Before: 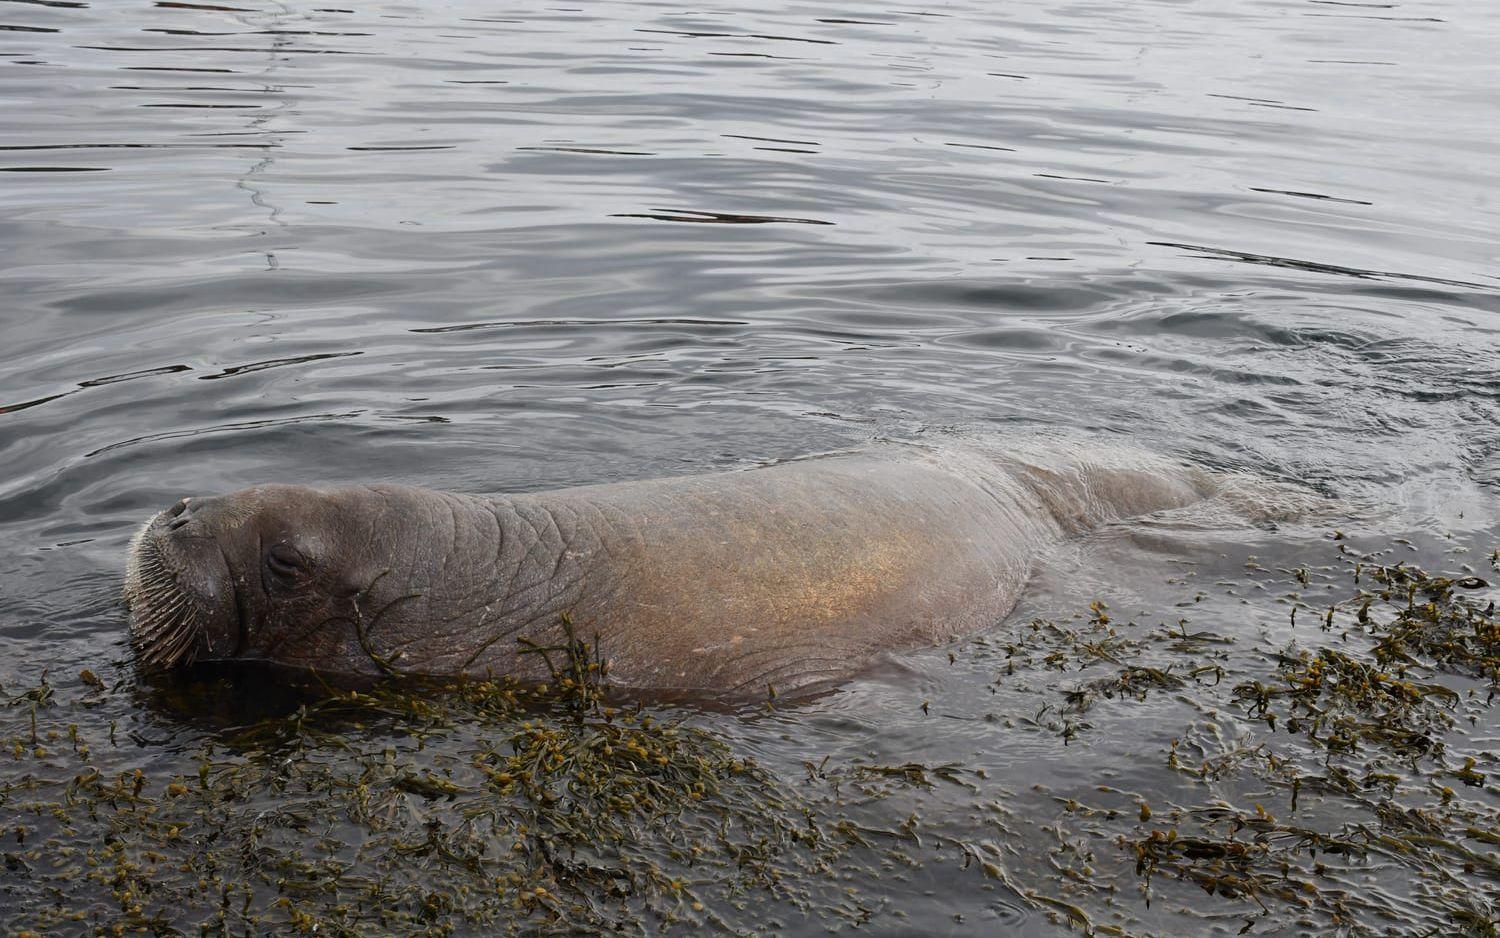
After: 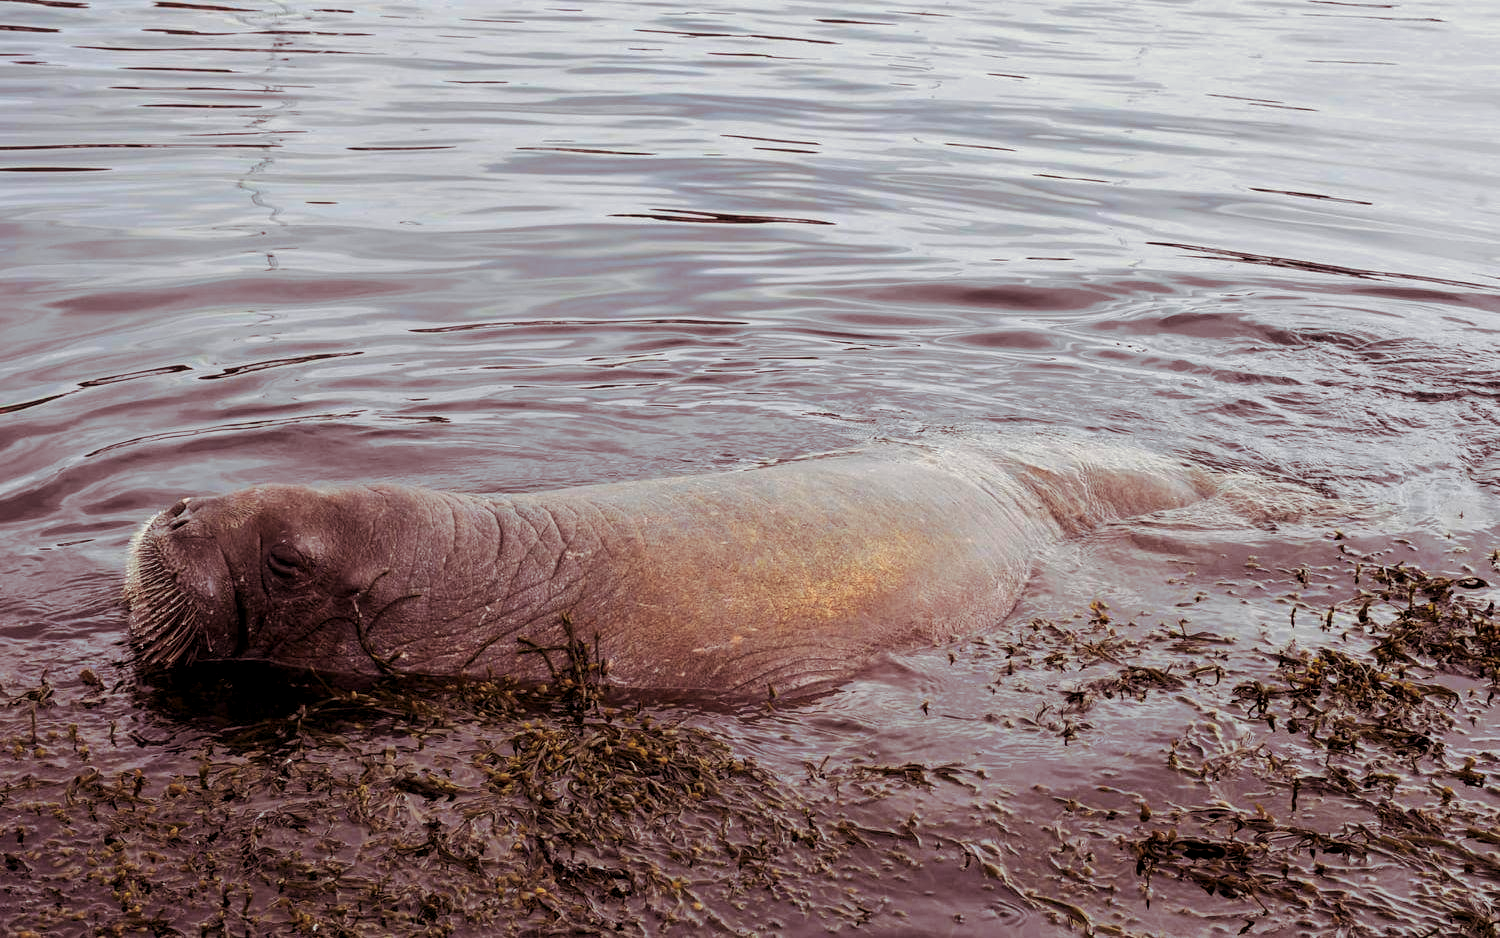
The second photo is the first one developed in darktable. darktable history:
local contrast: highlights 83%, shadows 81%
color balance rgb: perceptual saturation grading › global saturation 25%, perceptual brilliance grading › mid-tones 10%, perceptual brilliance grading › shadows 15%, global vibrance 20%
split-toning: on, module defaults
